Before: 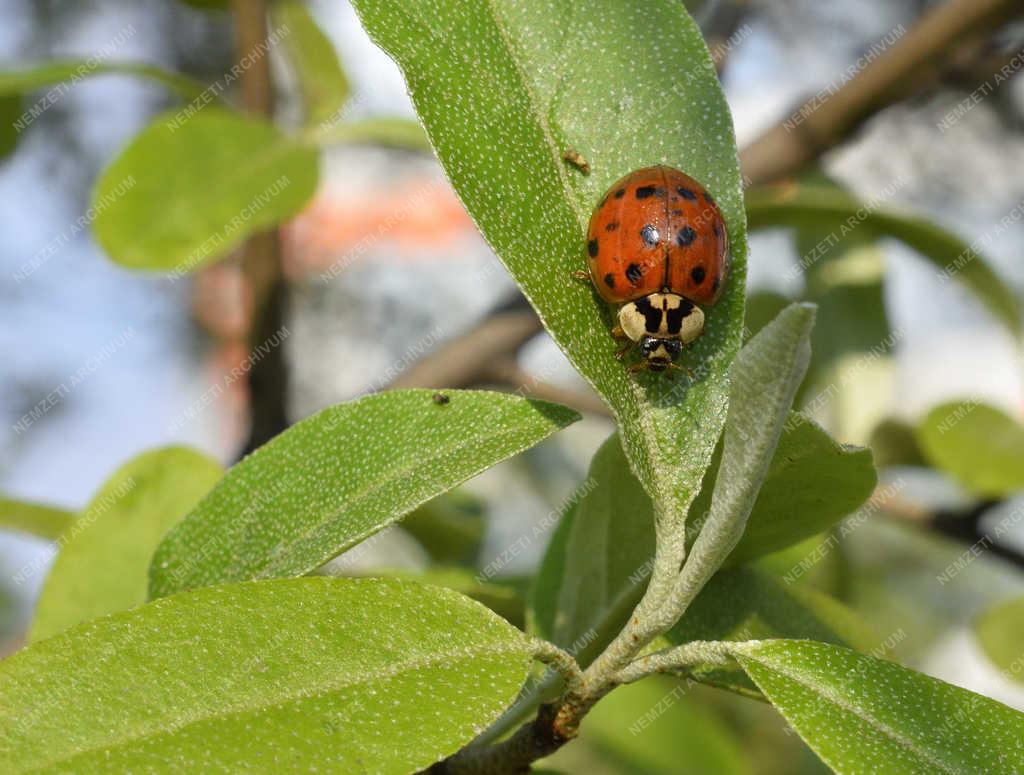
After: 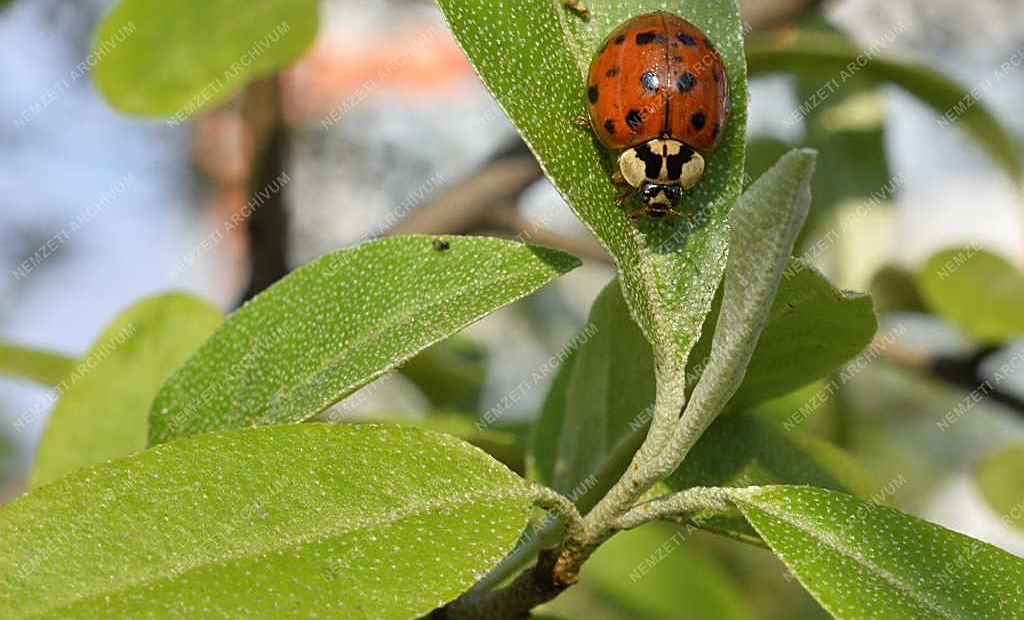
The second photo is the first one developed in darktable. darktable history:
sharpen: on, module defaults
crop and rotate: top 19.998%
